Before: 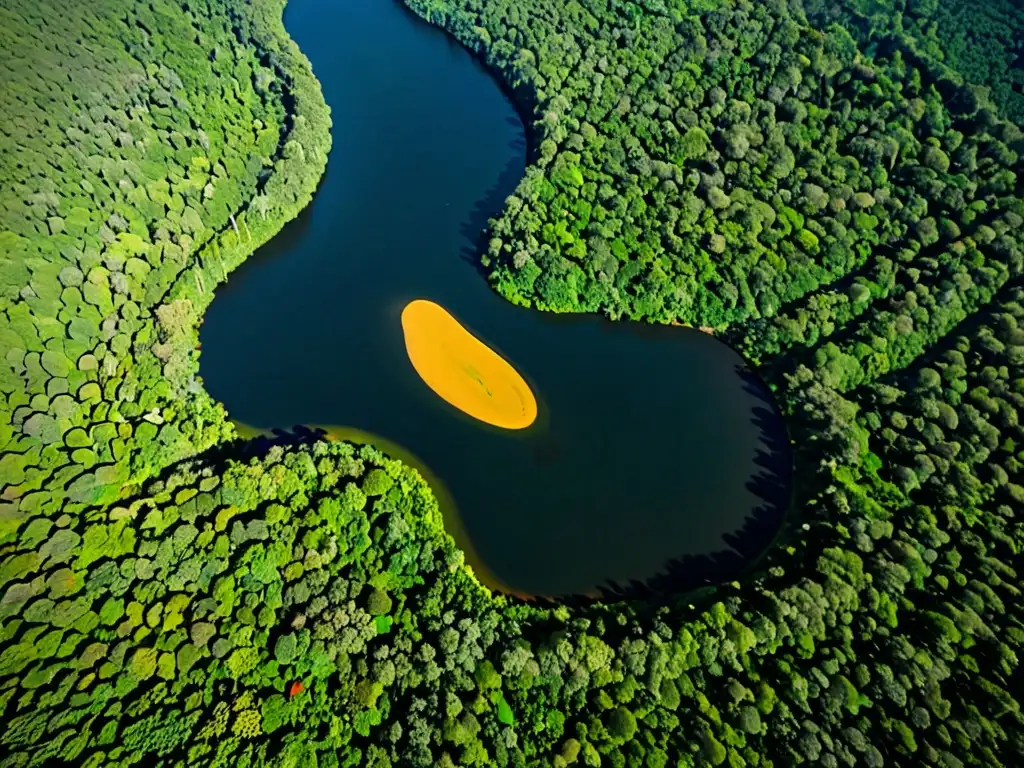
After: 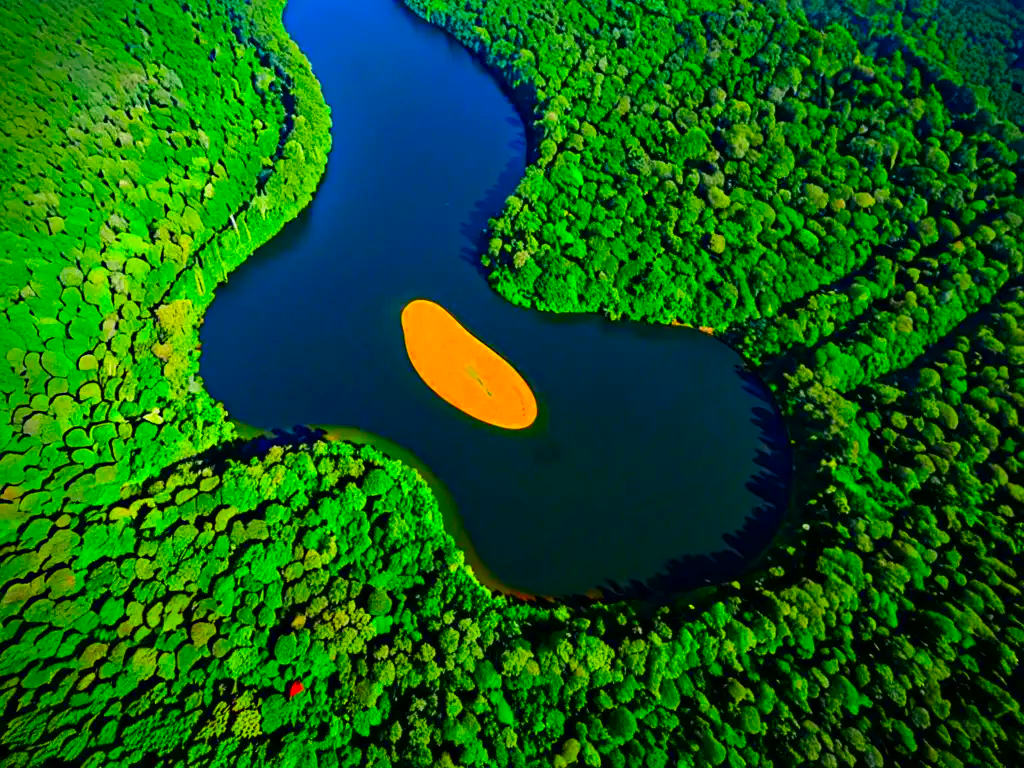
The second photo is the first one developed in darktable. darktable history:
haze removal: compatibility mode true, adaptive false
color correction: highlights a* 1.63, highlights b* -1.87, saturation 2.46
